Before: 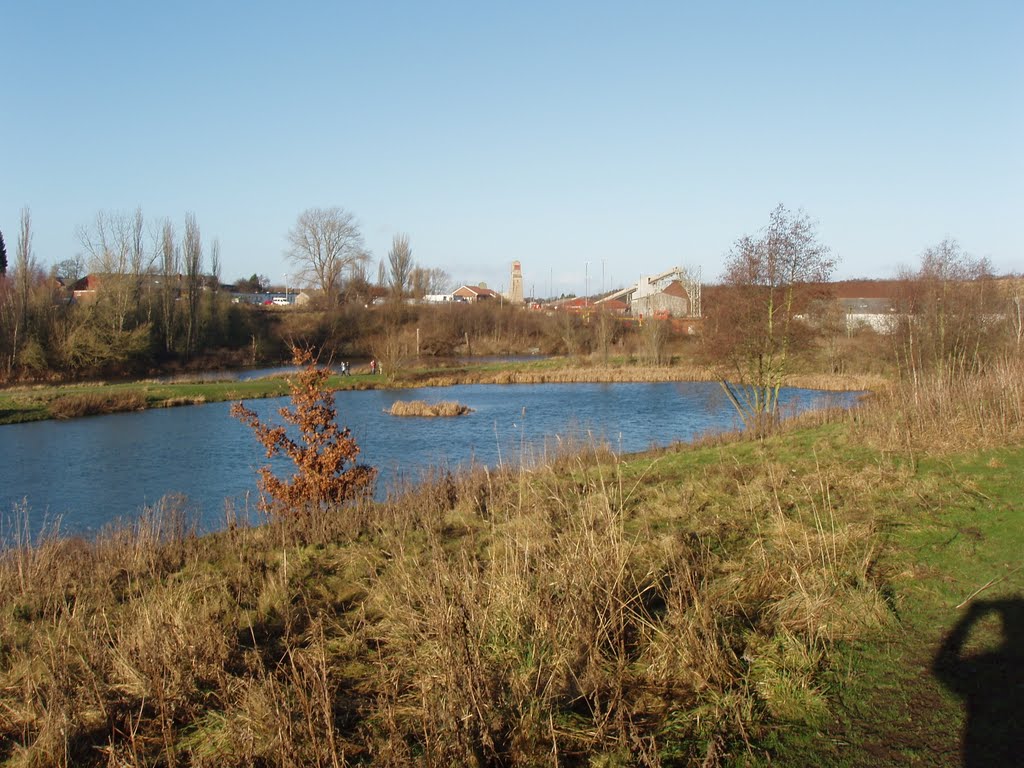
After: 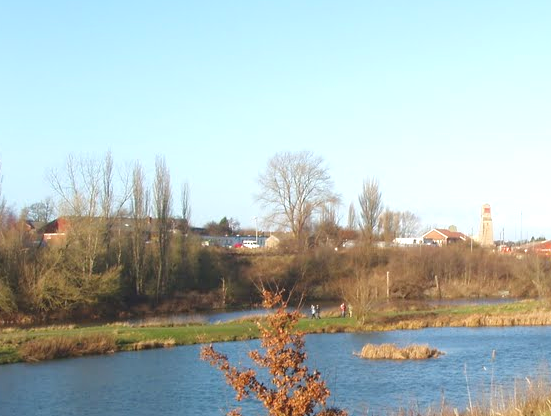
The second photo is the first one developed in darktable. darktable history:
exposure: black level correction 0, exposure 0.7 EV, compensate highlight preservation false
crop and rotate: left 3.023%, top 7.546%, right 43.091%, bottom 38.286%
local contrast: highlights 68%, shadows 68%, detail 83%, midtone range 0.322
